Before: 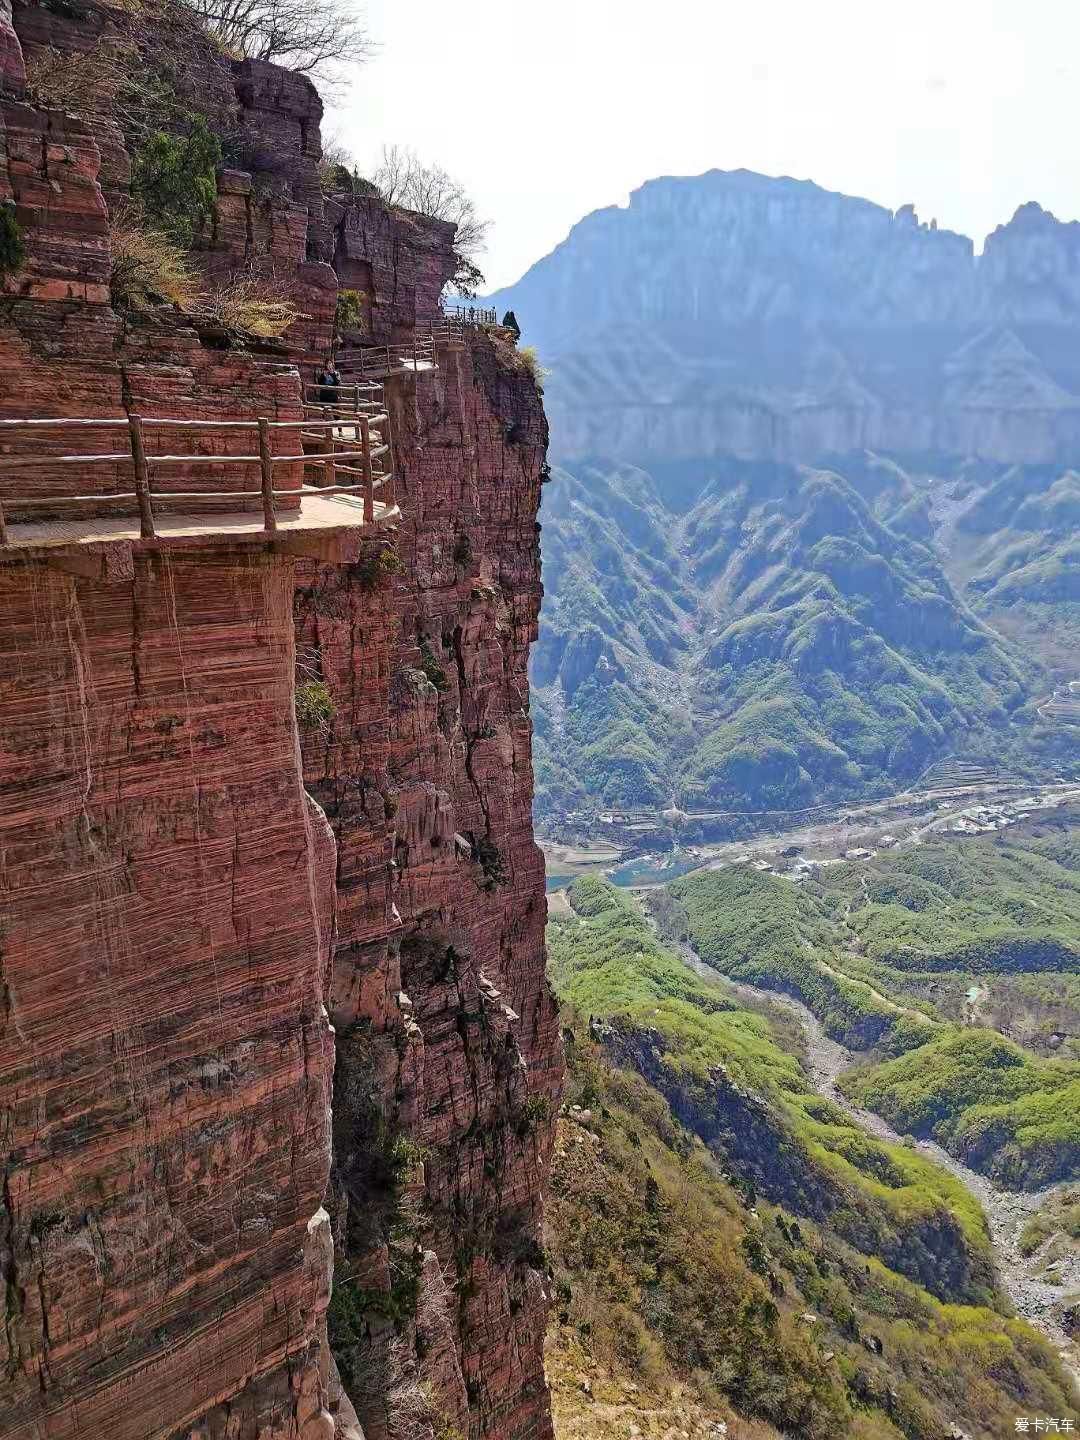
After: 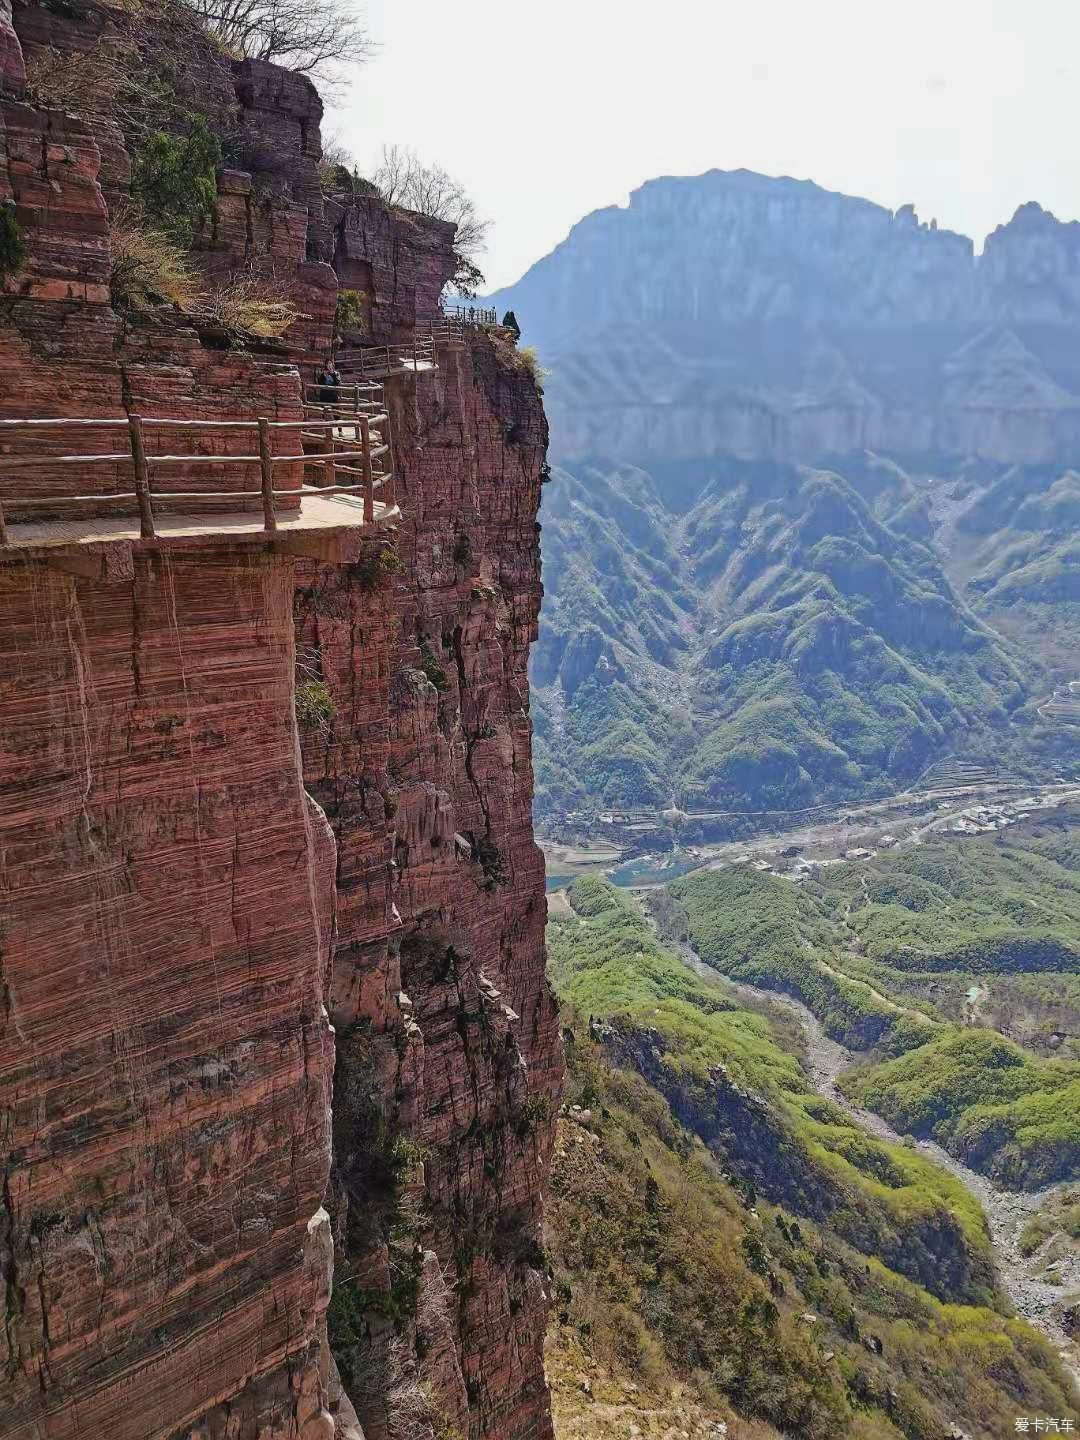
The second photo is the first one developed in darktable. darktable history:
contrast brightness saturation: contrast -0.084, brightness -0.039, saturation -0.112
